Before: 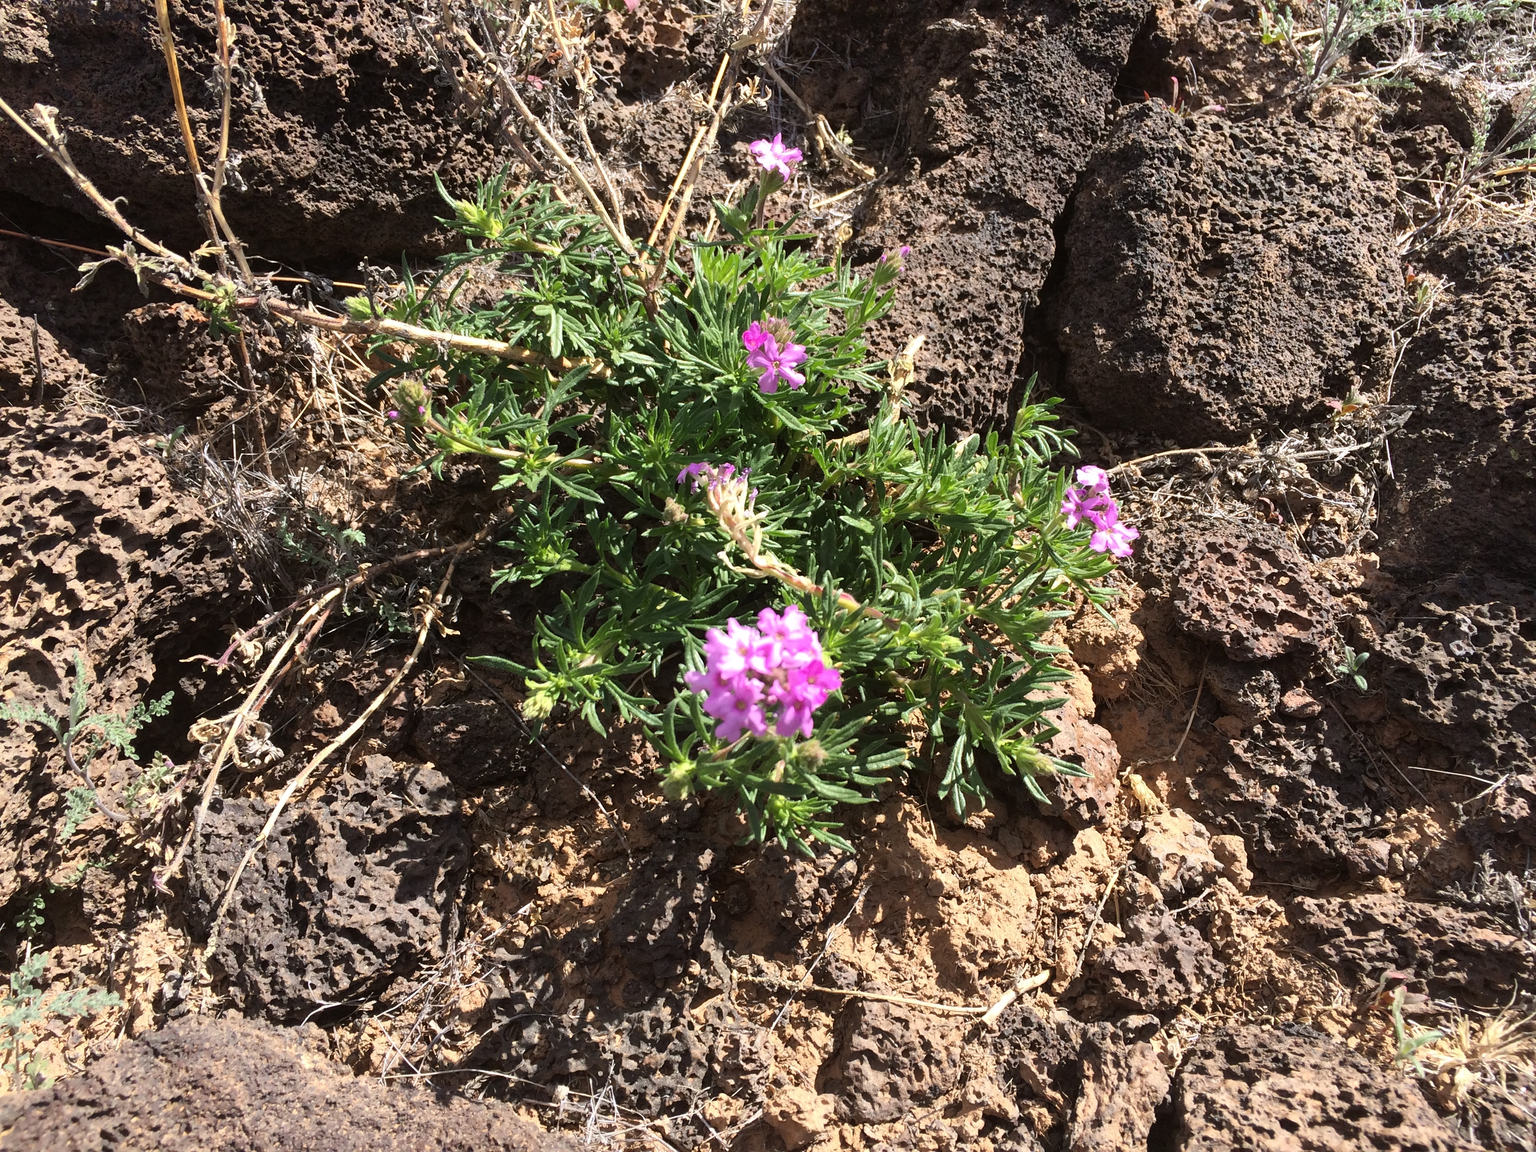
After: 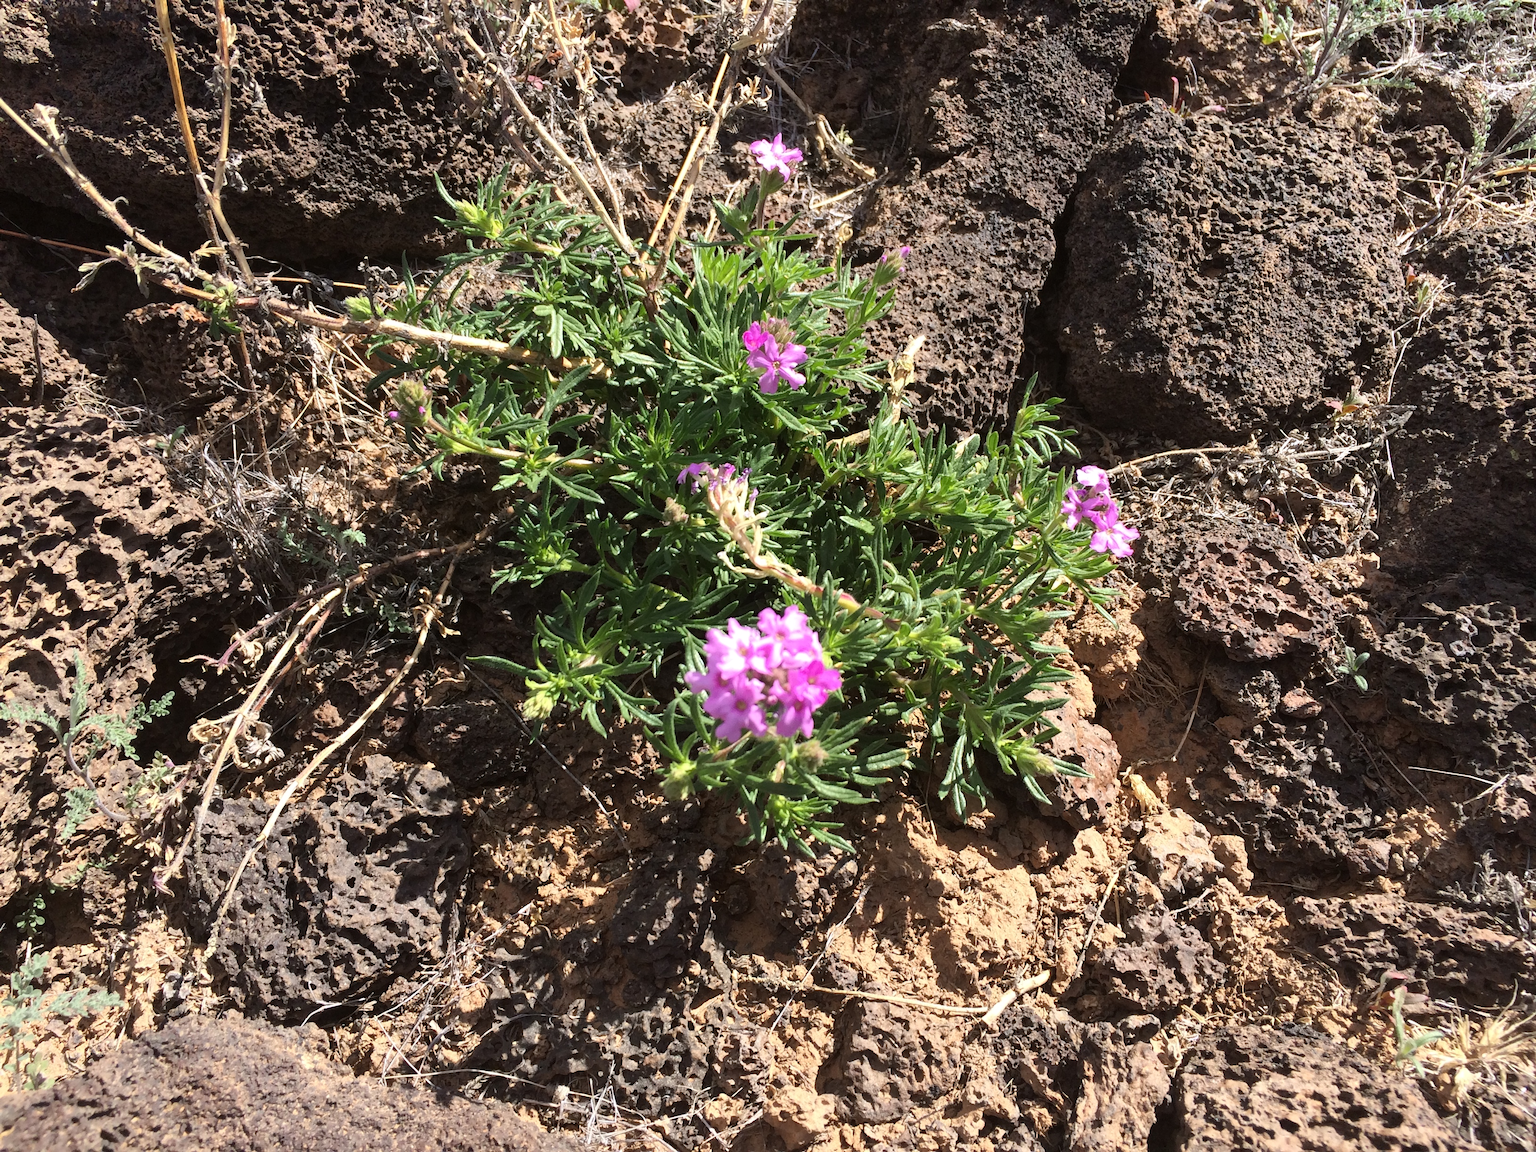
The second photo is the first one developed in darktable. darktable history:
exposure: exposure 0.014 EV, compensate highlight preservation false
